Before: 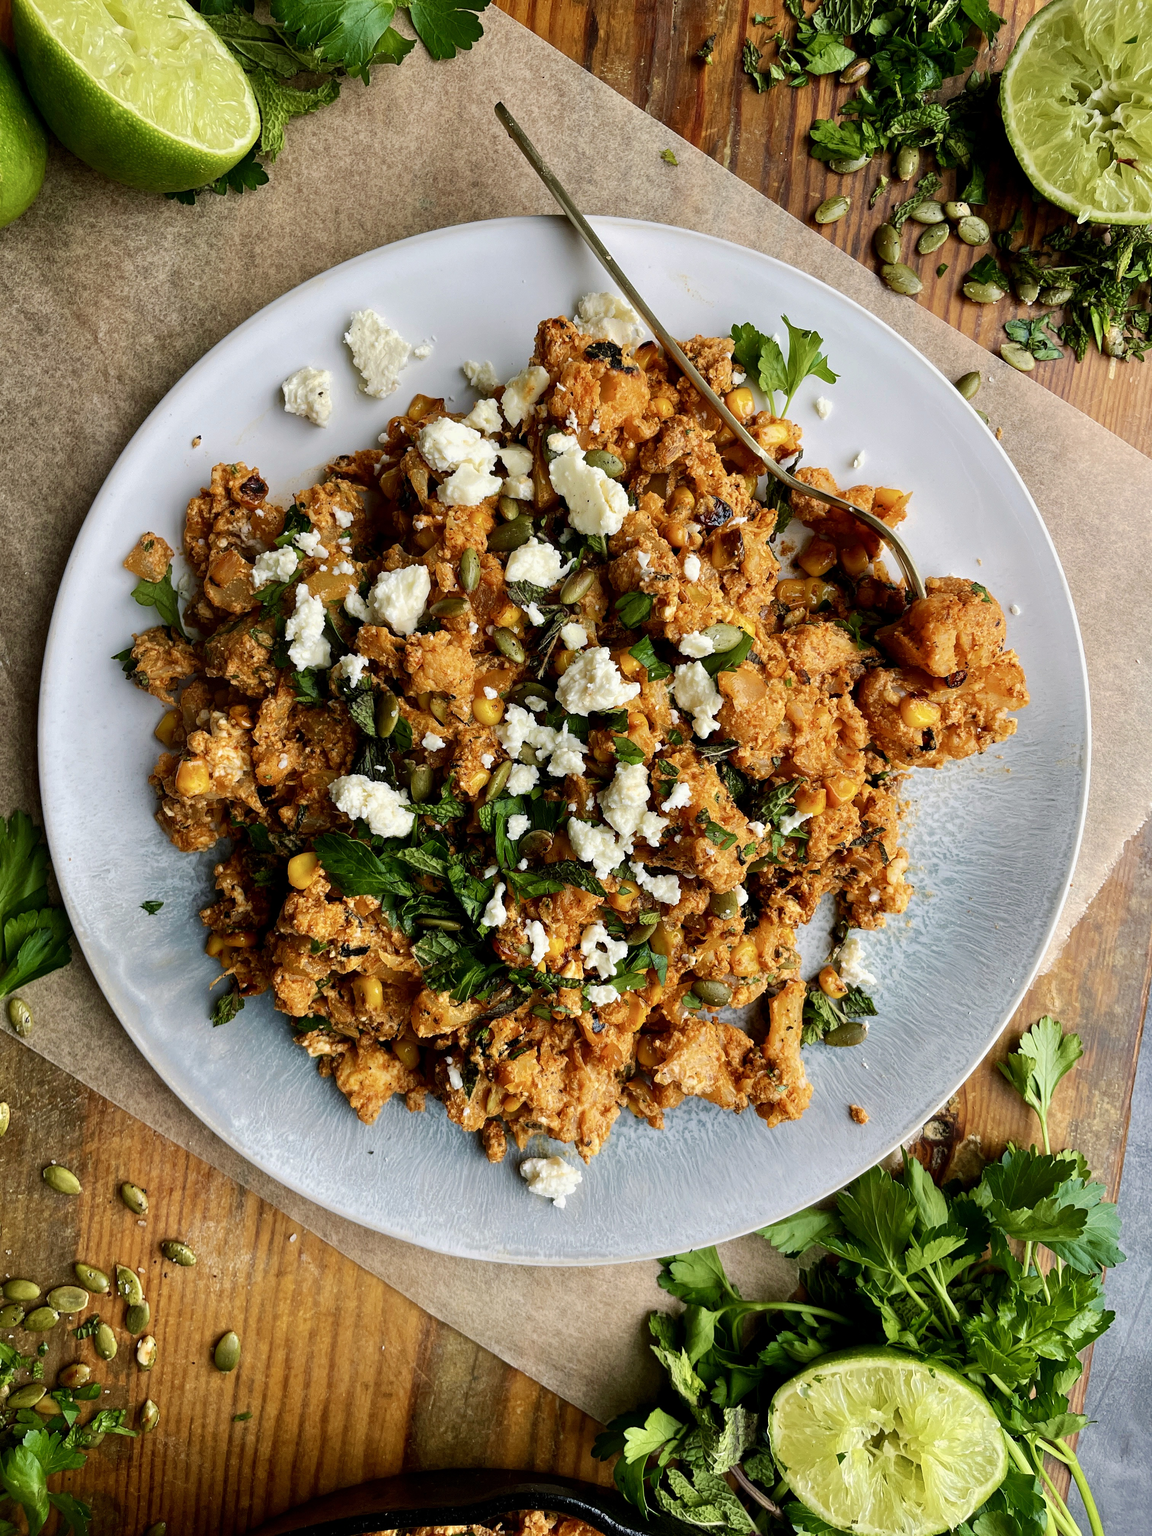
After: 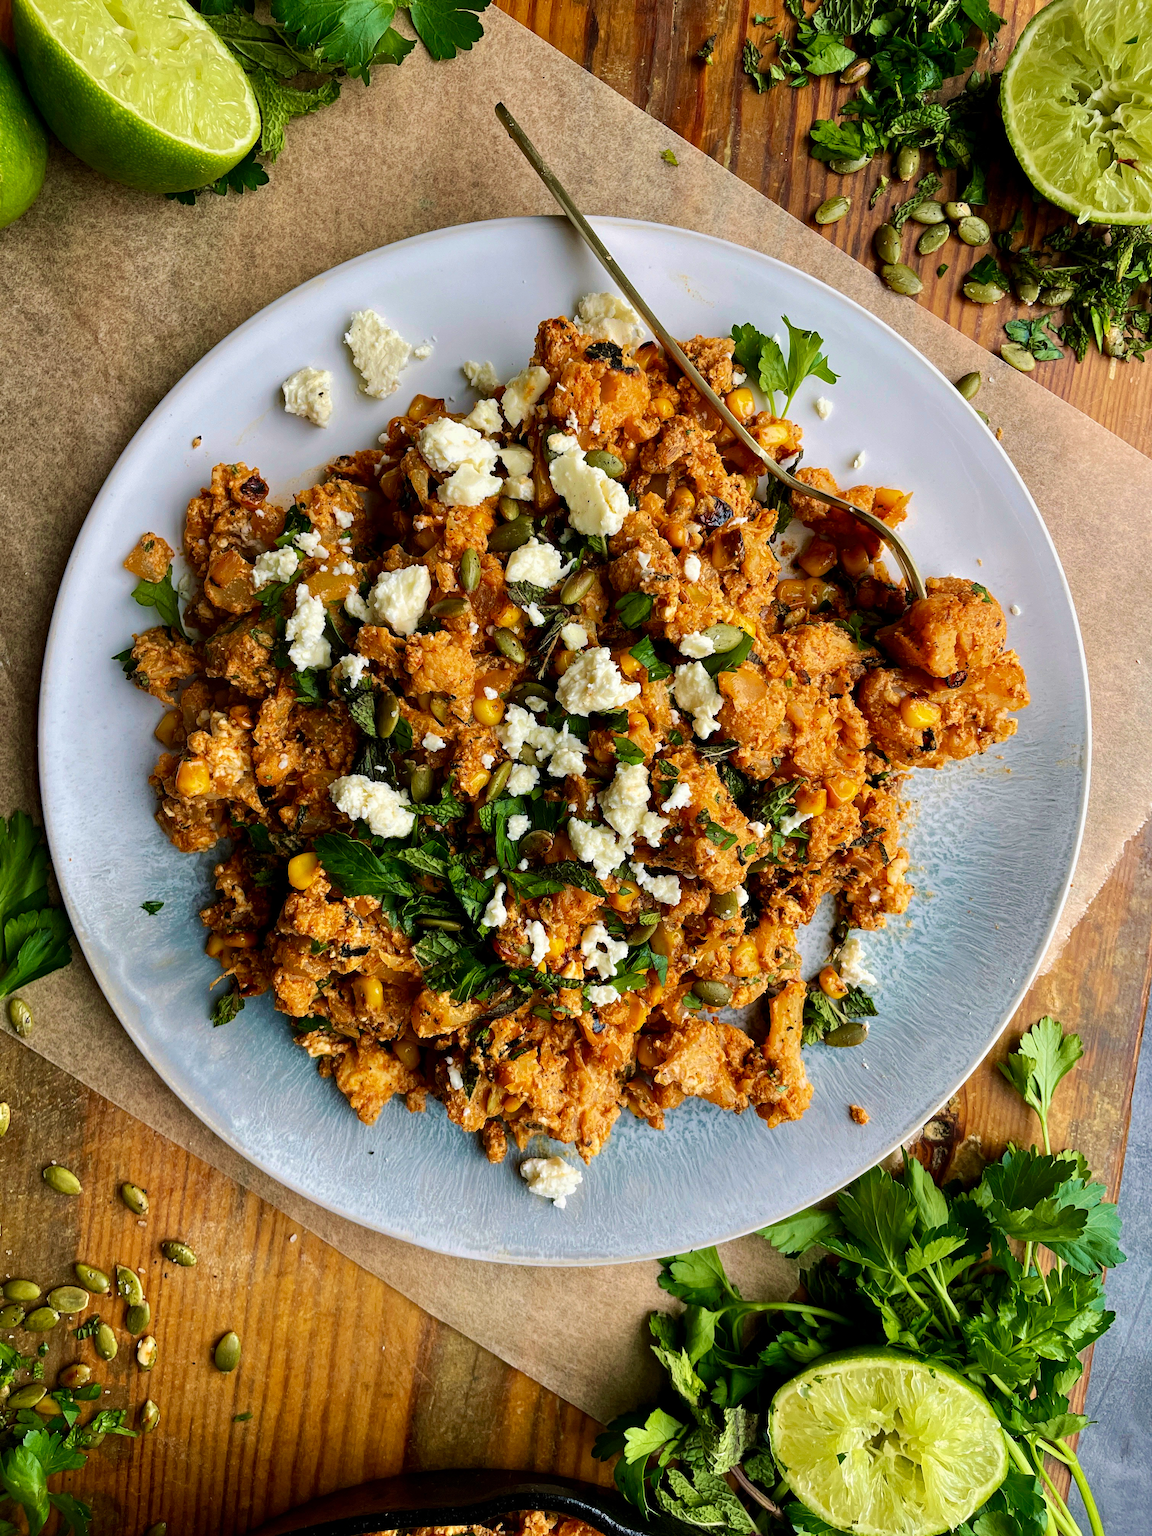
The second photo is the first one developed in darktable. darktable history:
haze removal: compatibility mode true, adaptive false
velvia: on, module defaults
